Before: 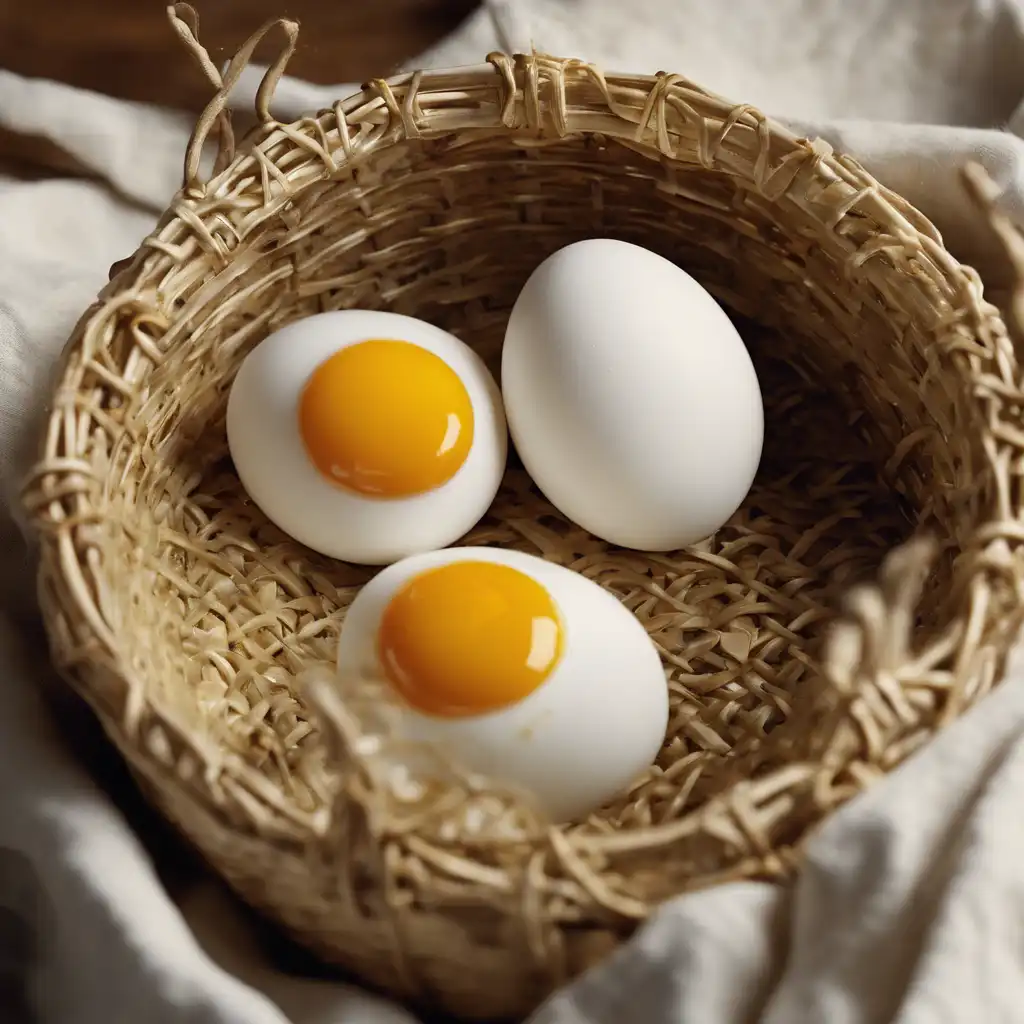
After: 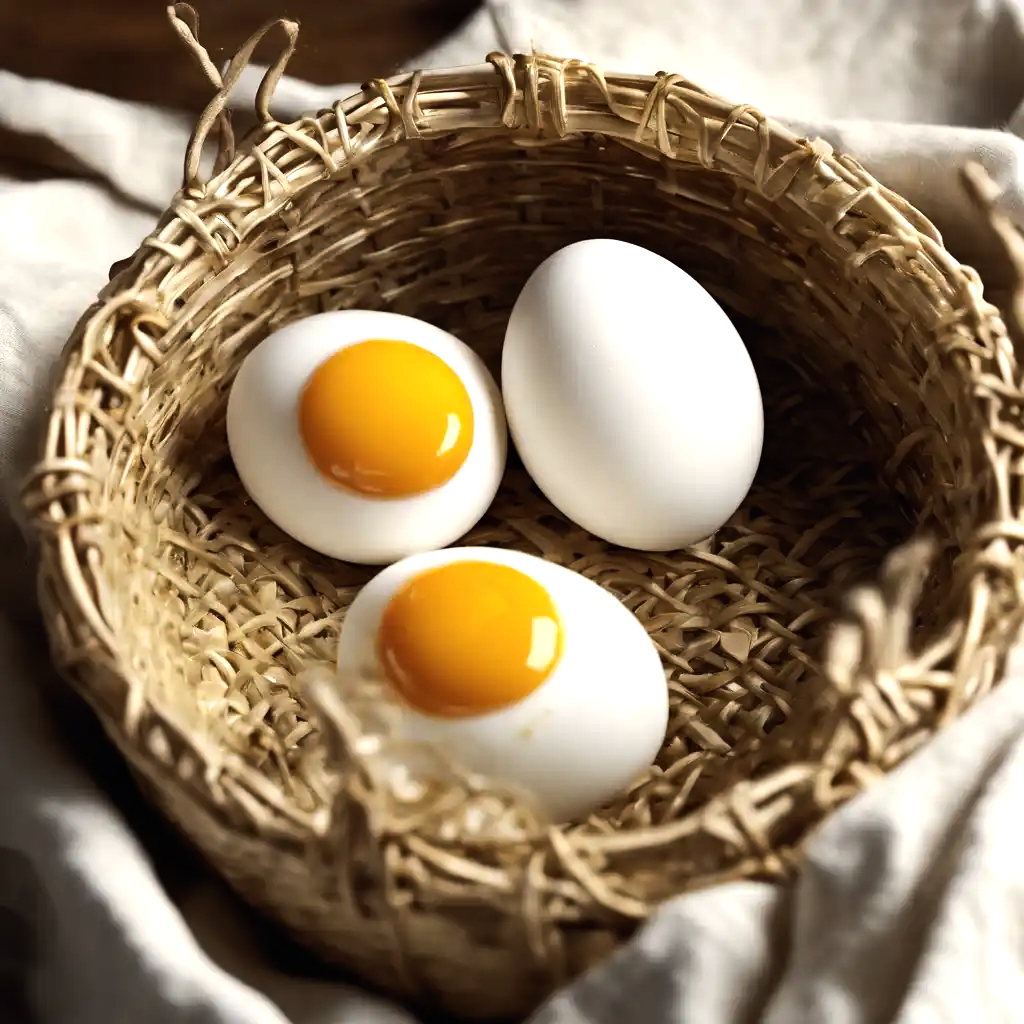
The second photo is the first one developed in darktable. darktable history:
tone equalizer: -8 EV -0.788 EV, -7 EV -0.708 EV, -6 EV -0.561 EV, -5 EV -0.417 EV, -3 EV 0.391 EV, -2 EV 0.6 EV, -1 EV 0.697 EV, +0 EV 0.771 EV, edges refinement/feathering 500, mask exposure compensation -1.57 EV, preserve details no
